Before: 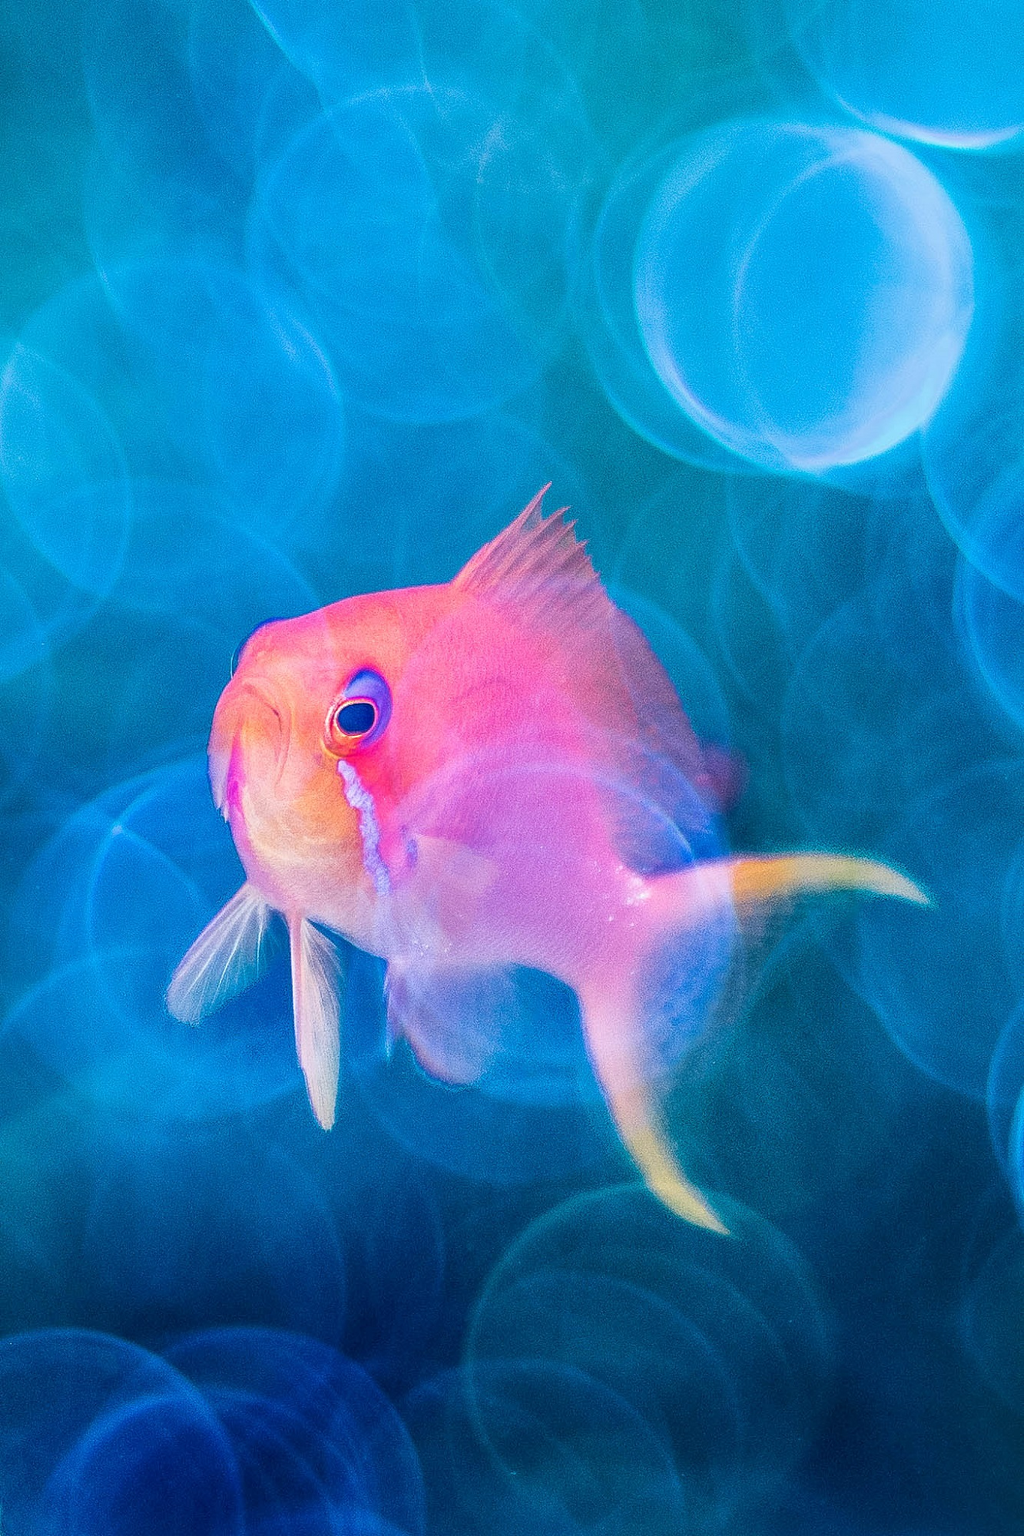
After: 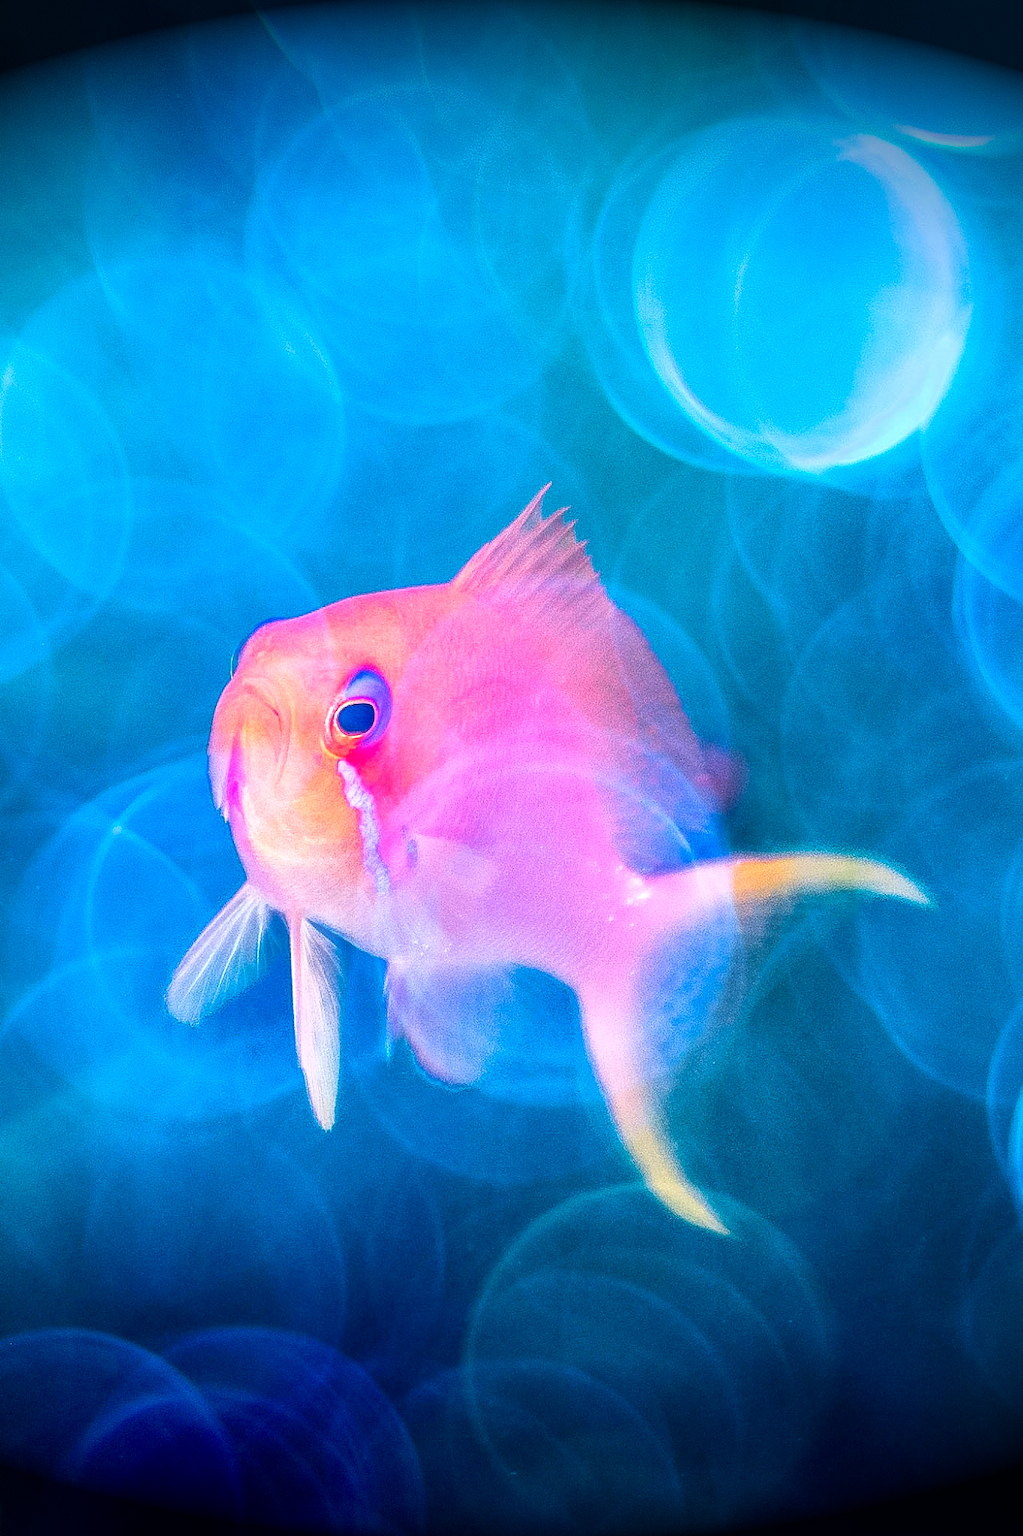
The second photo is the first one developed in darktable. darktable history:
vignetting: fall-off start 99.83%, brightness -0.988, saturation 0.495, width/height ratio 1.324, unbound false
tone equalizer: -8 EV -0.456 EV, -7 EV -0.382 EV, -6 EV -0.339 EV, -5 EV -0.231 EV, -3 EV 0.245 EV, -2 EV 0.323 EV, -1 EV 0.387 EV, +0 EV 0.409 EV
color correction: highlights b* 0.047, saturation 1.12
haze removal: strength -0.1, compatibility mode true, adaptive false
